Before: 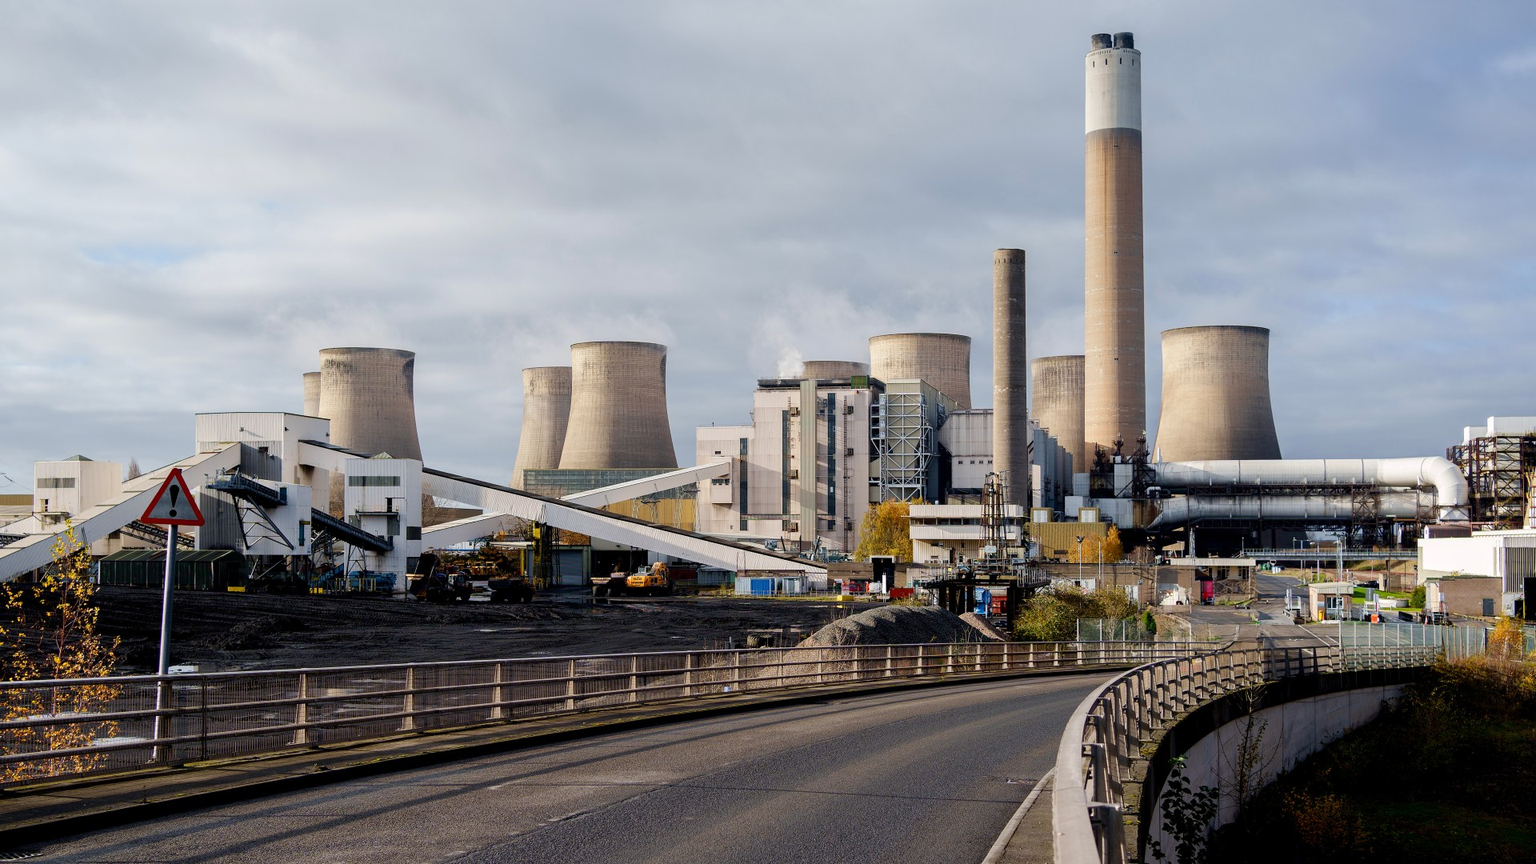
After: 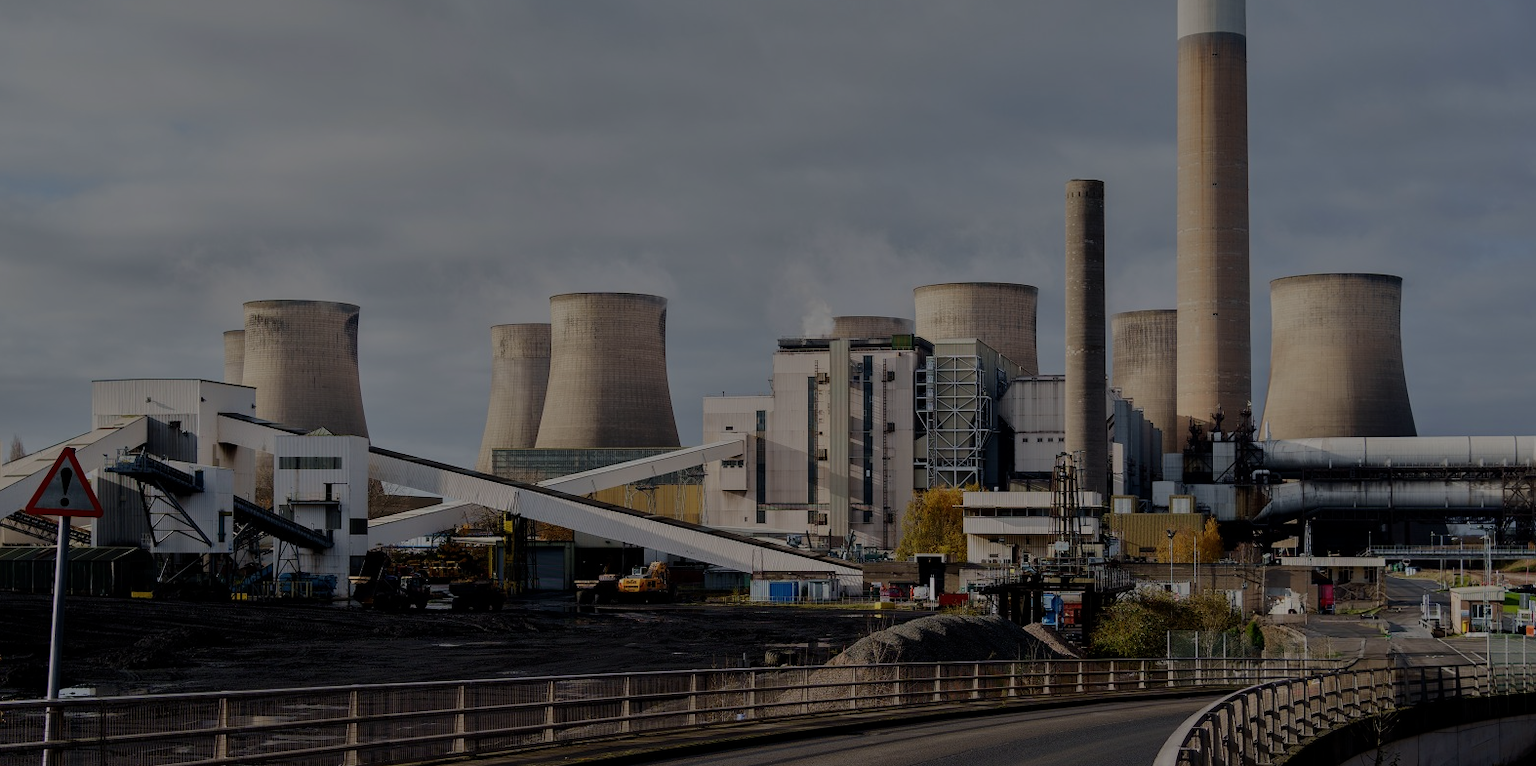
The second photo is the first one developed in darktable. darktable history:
shadows and highlights: shadows 22.7, highlights -48.71, soften with gaussian
tone equalizer: -8 EV -2 EV, -7 EV -2 EV, -6 EV -2 EV, -5 EV -2 EV, -4 EV -2 EV, -3 EV -2 EV, -2 EV -2 EV, -1 EV -1.63 EV, +0 EV -2 EV
crop: left 7.856%, top 11.836%, right 10.12%, bottom 15.387%
